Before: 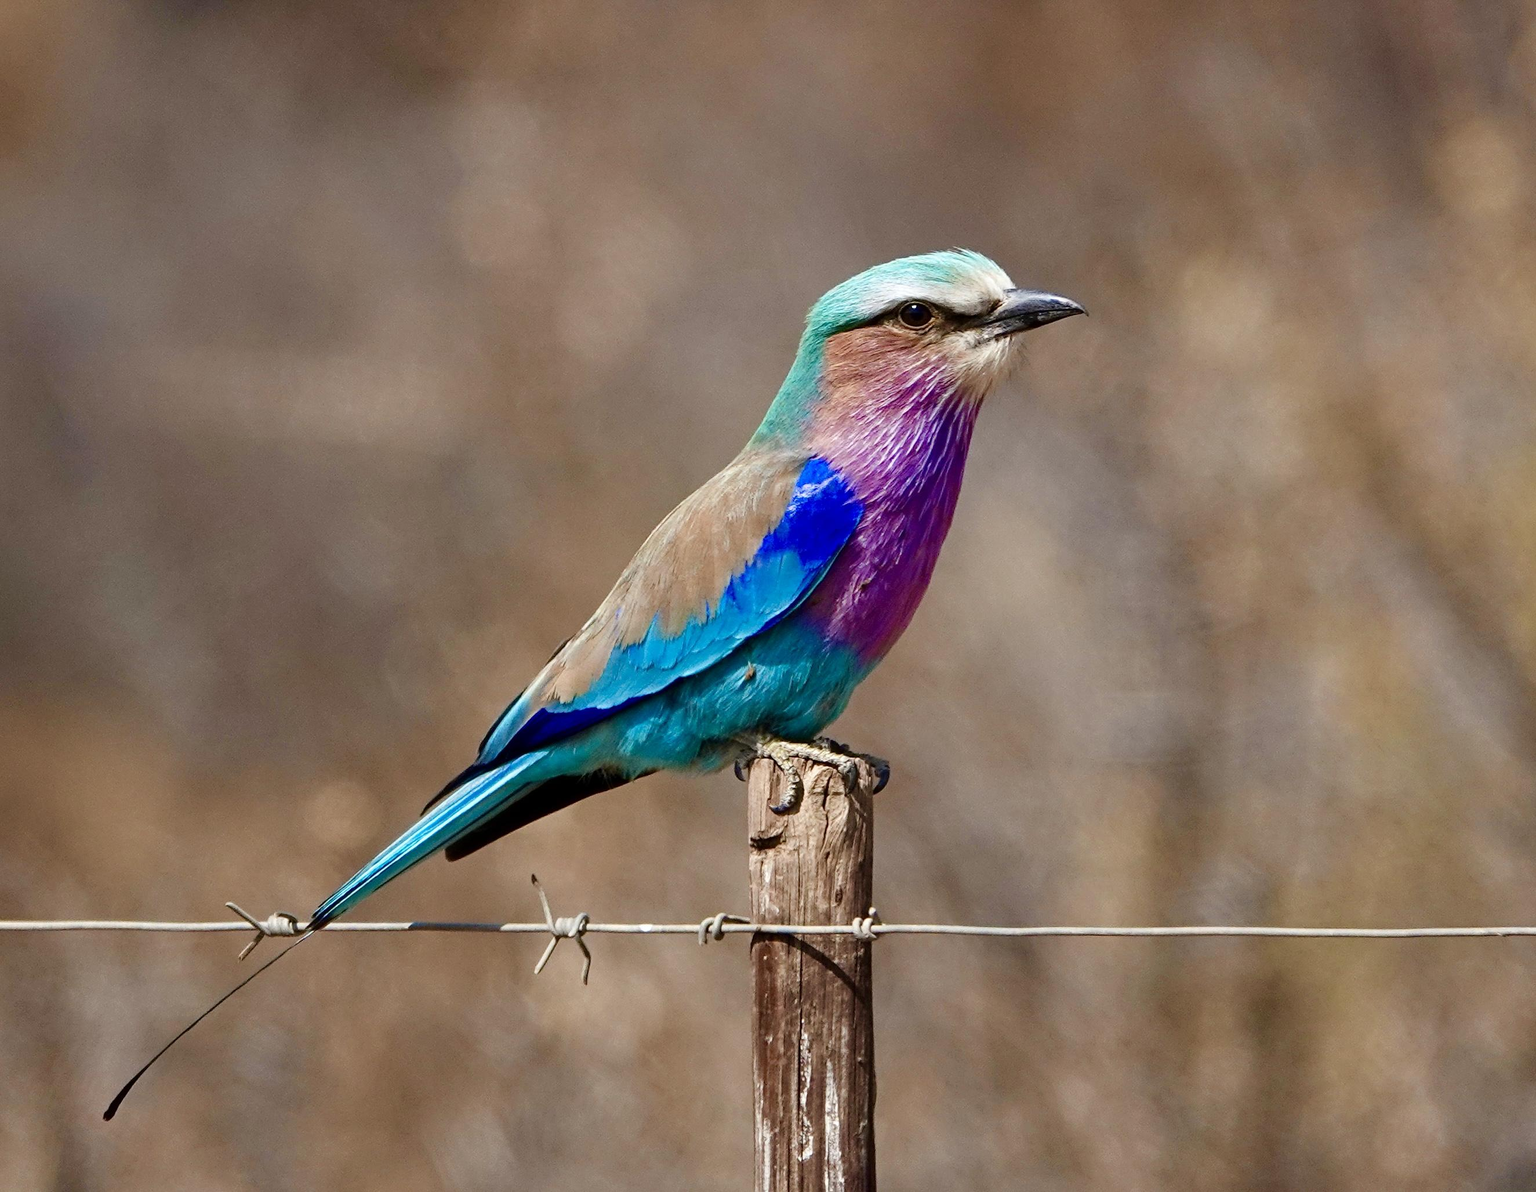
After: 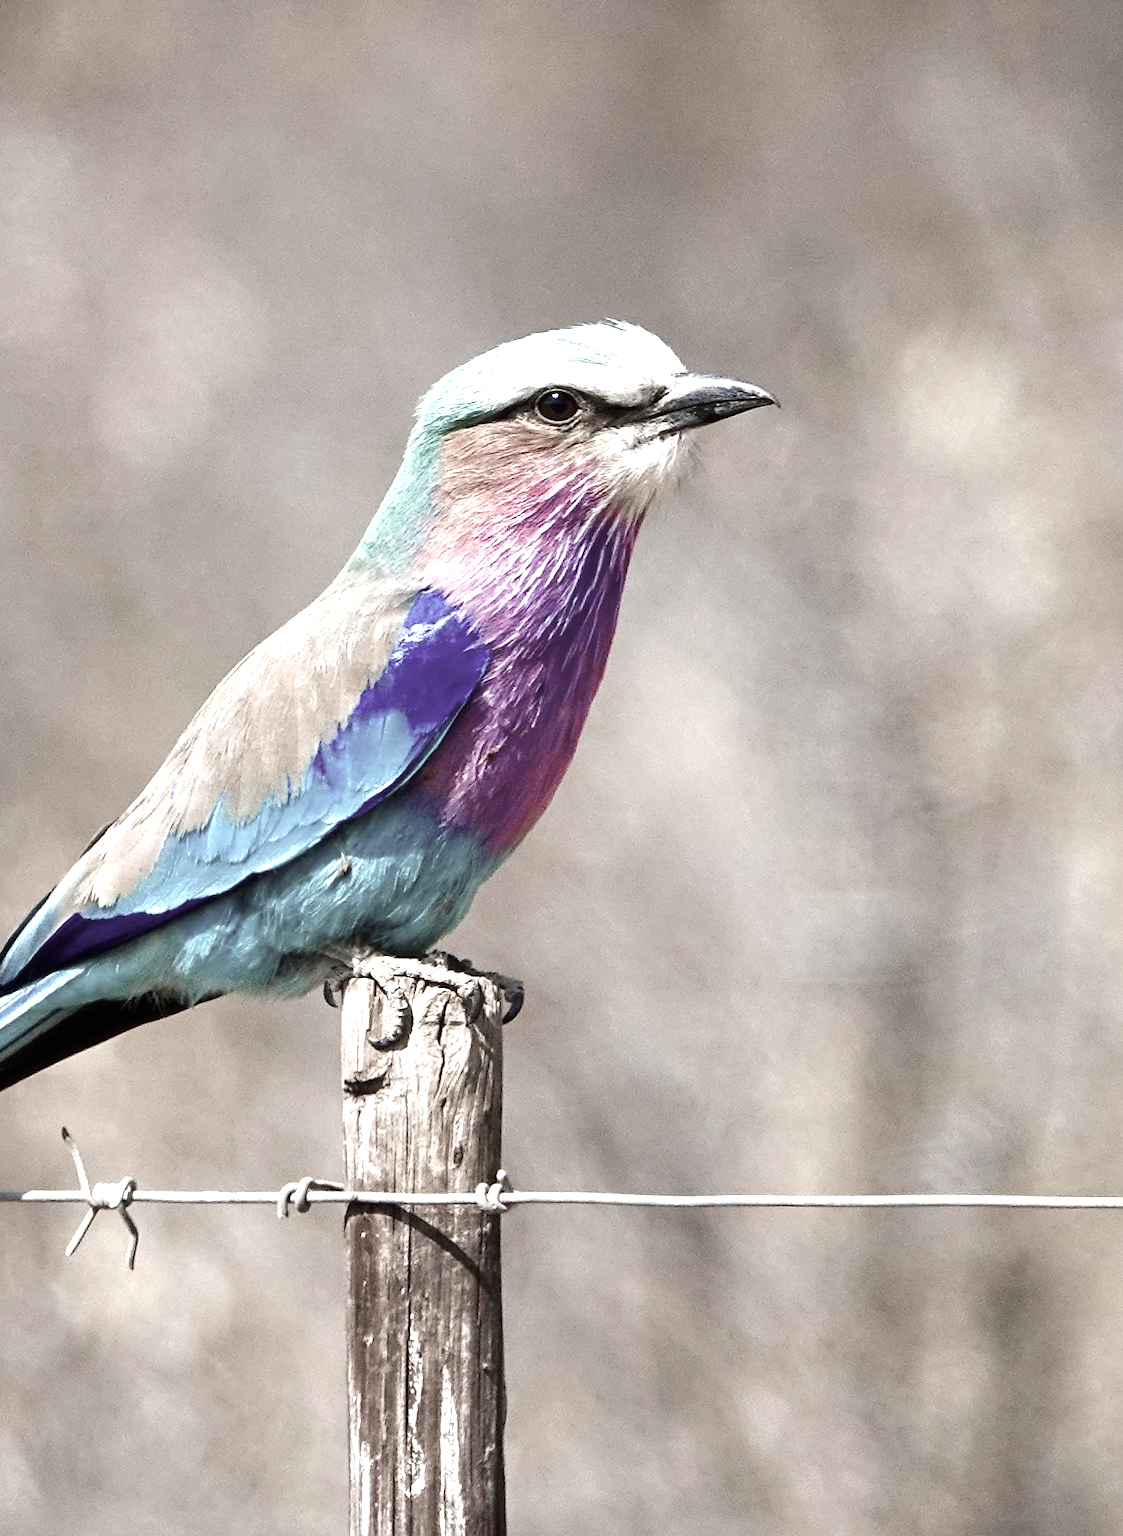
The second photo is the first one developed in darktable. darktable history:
crop: left 31.506%, top 0.02%, right 11.729%
color zones: curves: ch1 [(0, 0.34) (0.143, 0.164) (0.286, 0.152) (0.429, 0.176) (0.571, 0.173) (0.714, 0.188) (0.857, 0.199) (1, 0.34)]
exposure: black level correction 0, exposure 1.2 EV, compensate highlight preservation false
